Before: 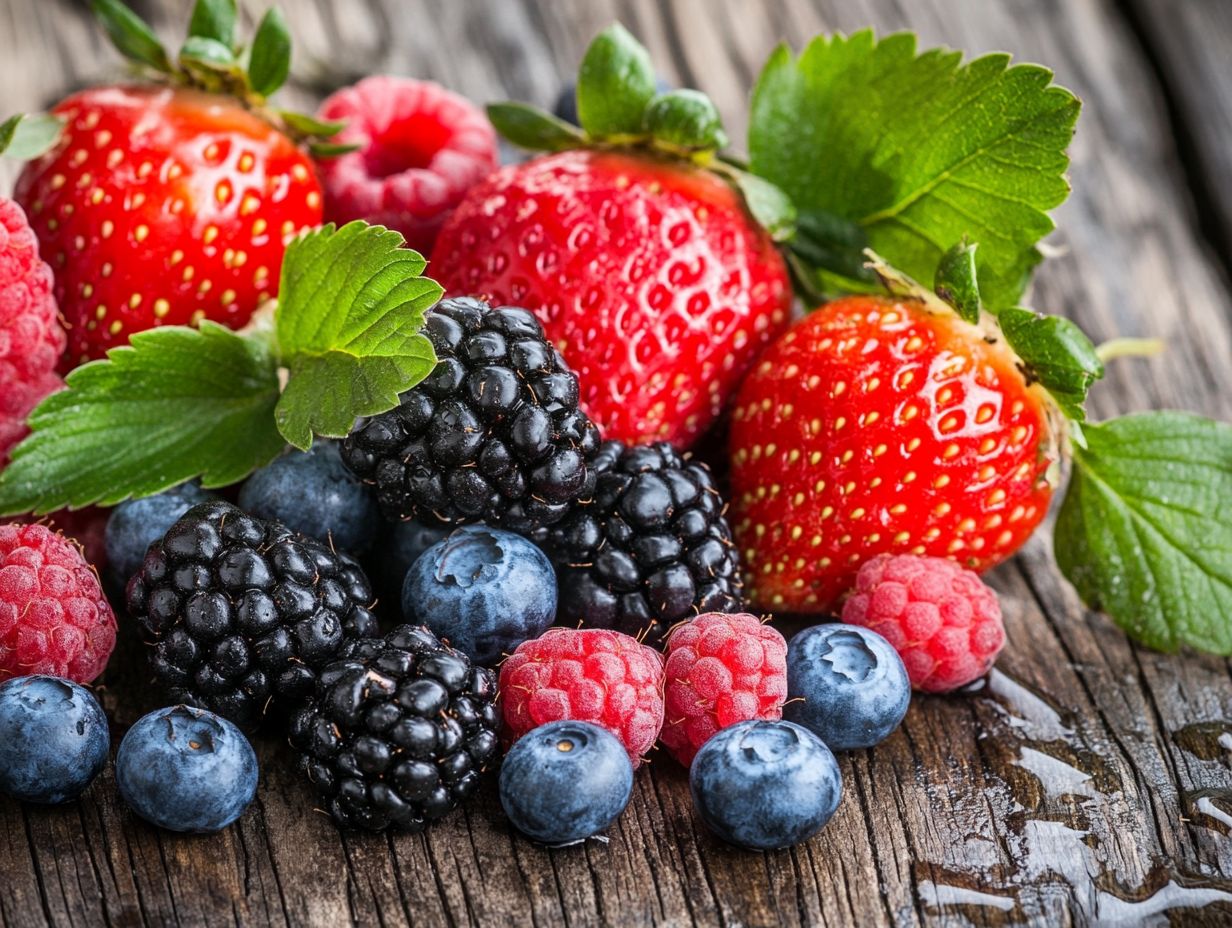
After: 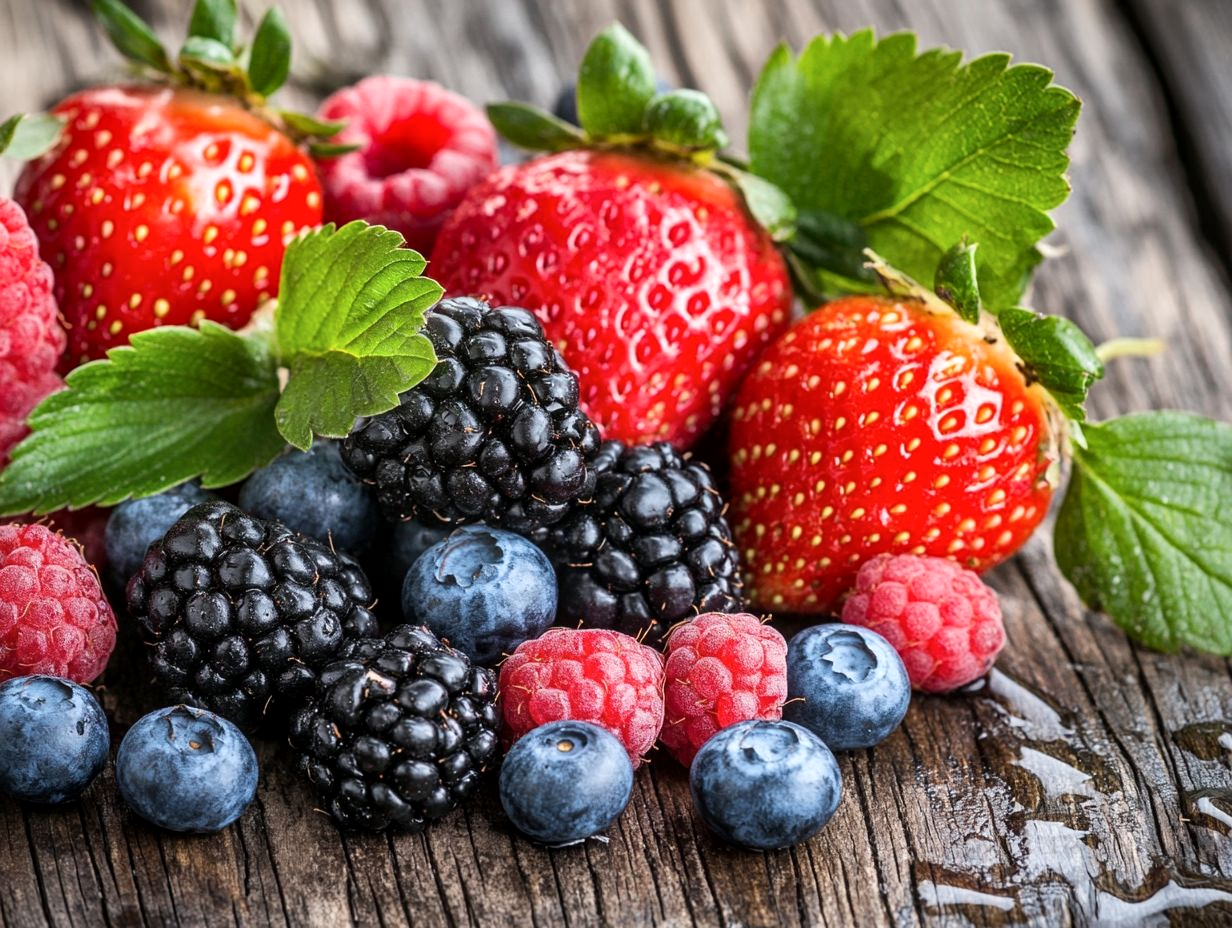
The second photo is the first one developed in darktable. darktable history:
local contrast: mode bilateral grid, contrast 21, coarseness 50, detail 119%, midtone range 0.2
shadows and highlights: radius 170.87, shadows 27.8, white point adjustment 3.07, highlights -68.34, soften with gaussian
